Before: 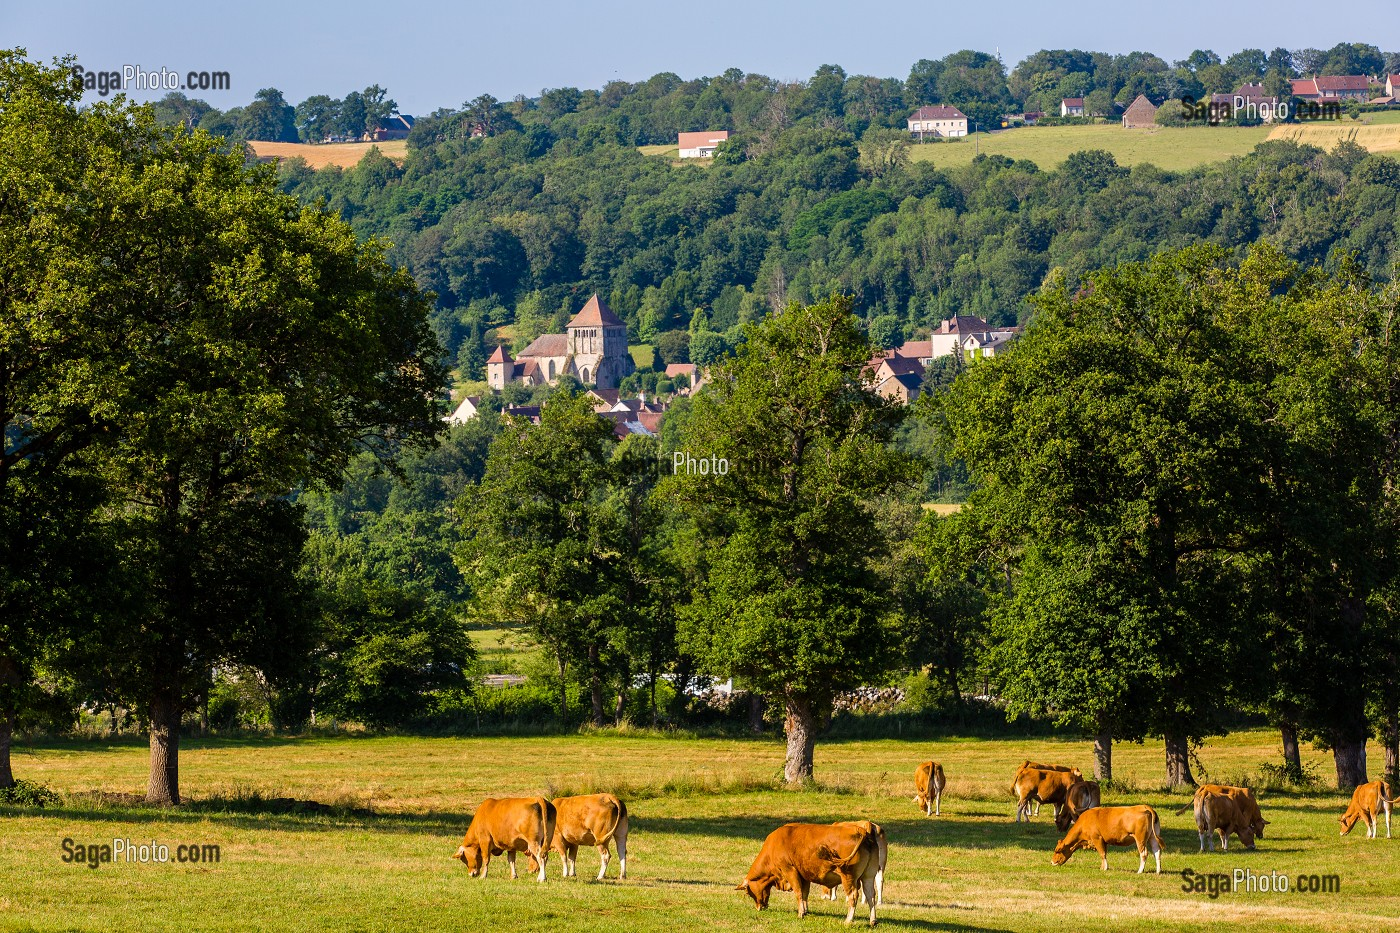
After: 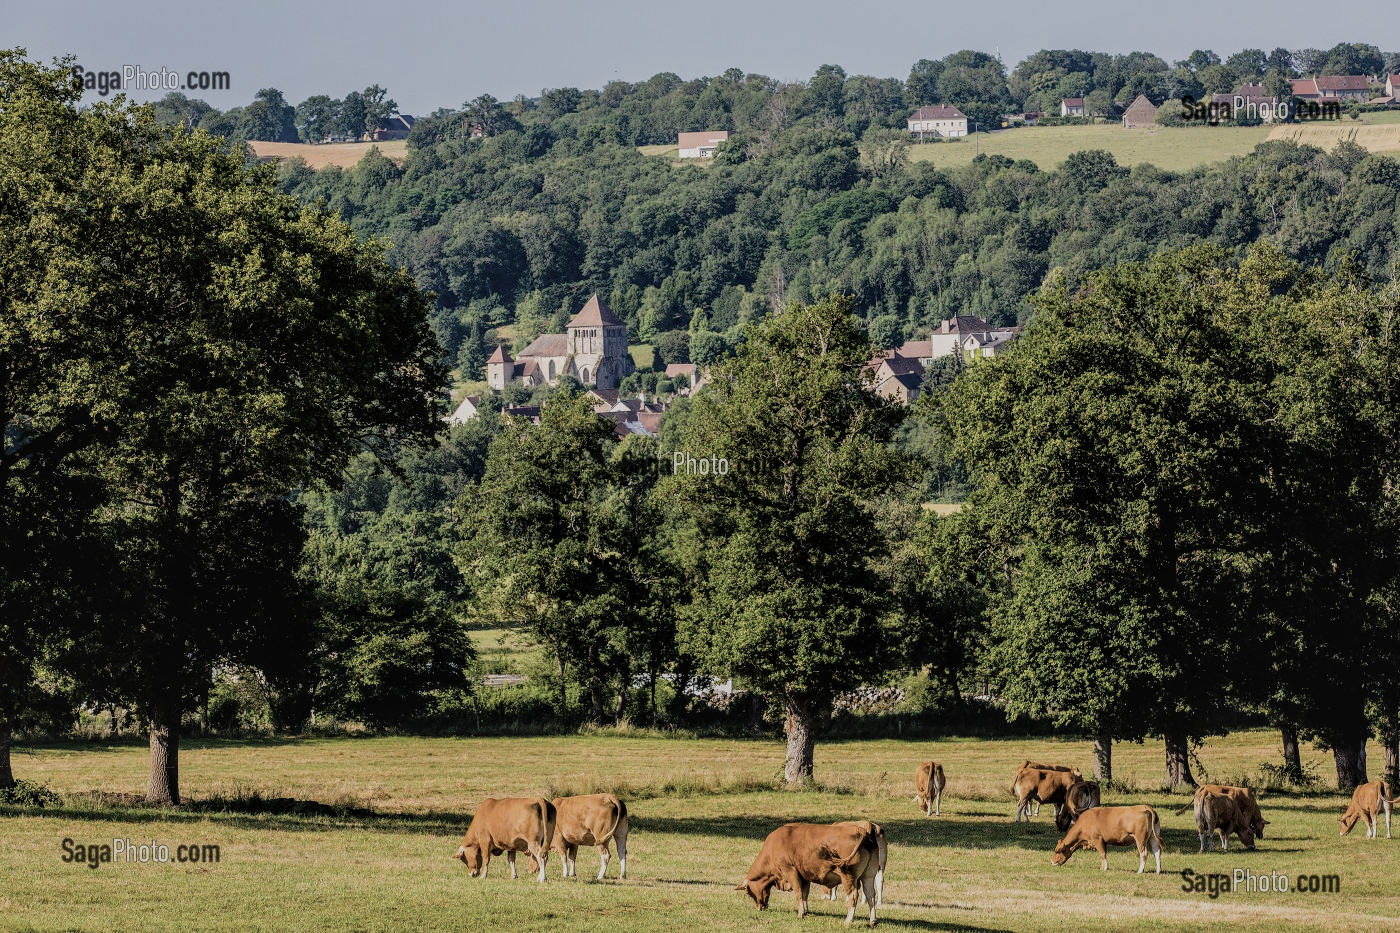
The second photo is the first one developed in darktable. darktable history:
local contrast: on, module defaults
filmic rgb: black relative exposure -7.65 EV, white relative exposure 4.56 EV, hardness 3.61
contrast brightness saturation: contrast -0.05, saturation -0.41
